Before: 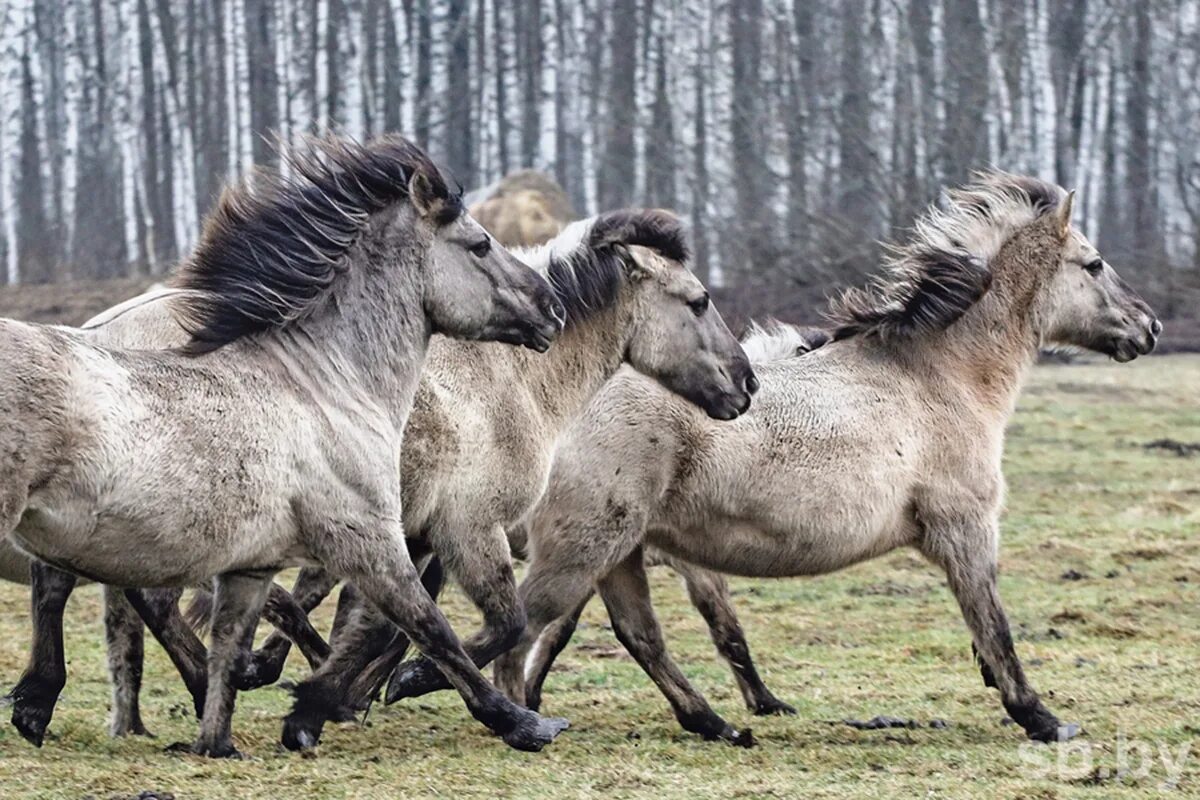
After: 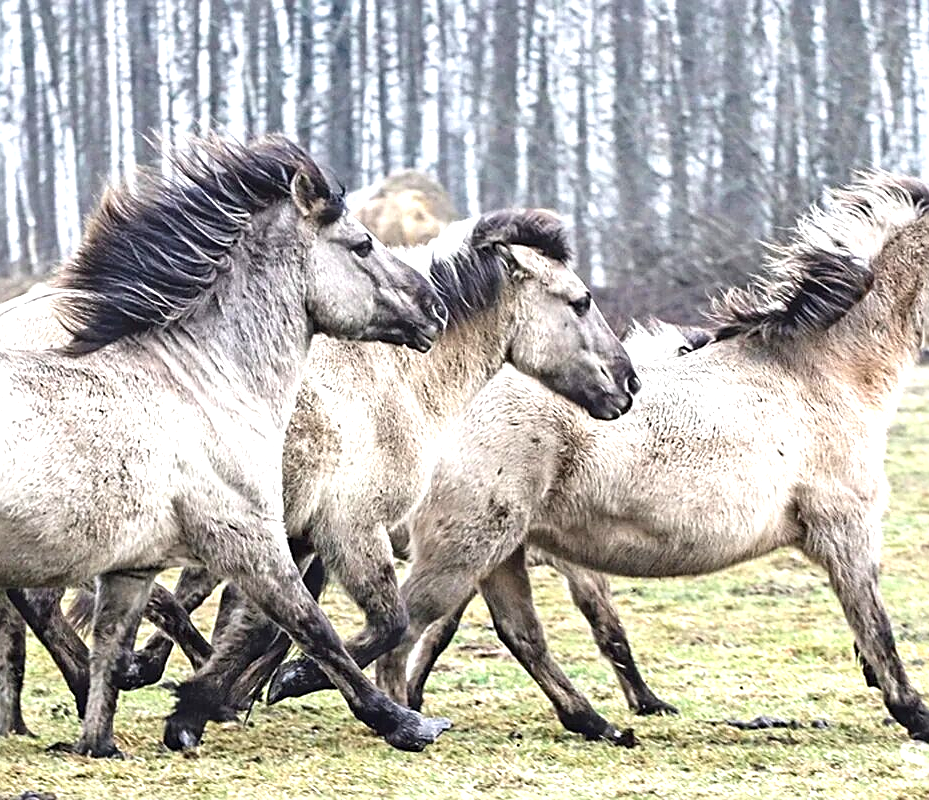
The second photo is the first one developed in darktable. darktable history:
crop: left 9.877%, right 12.627%
exposure: exposure 1.001 EV, compensate highlight preservation false
sharpen: on, module defaults
